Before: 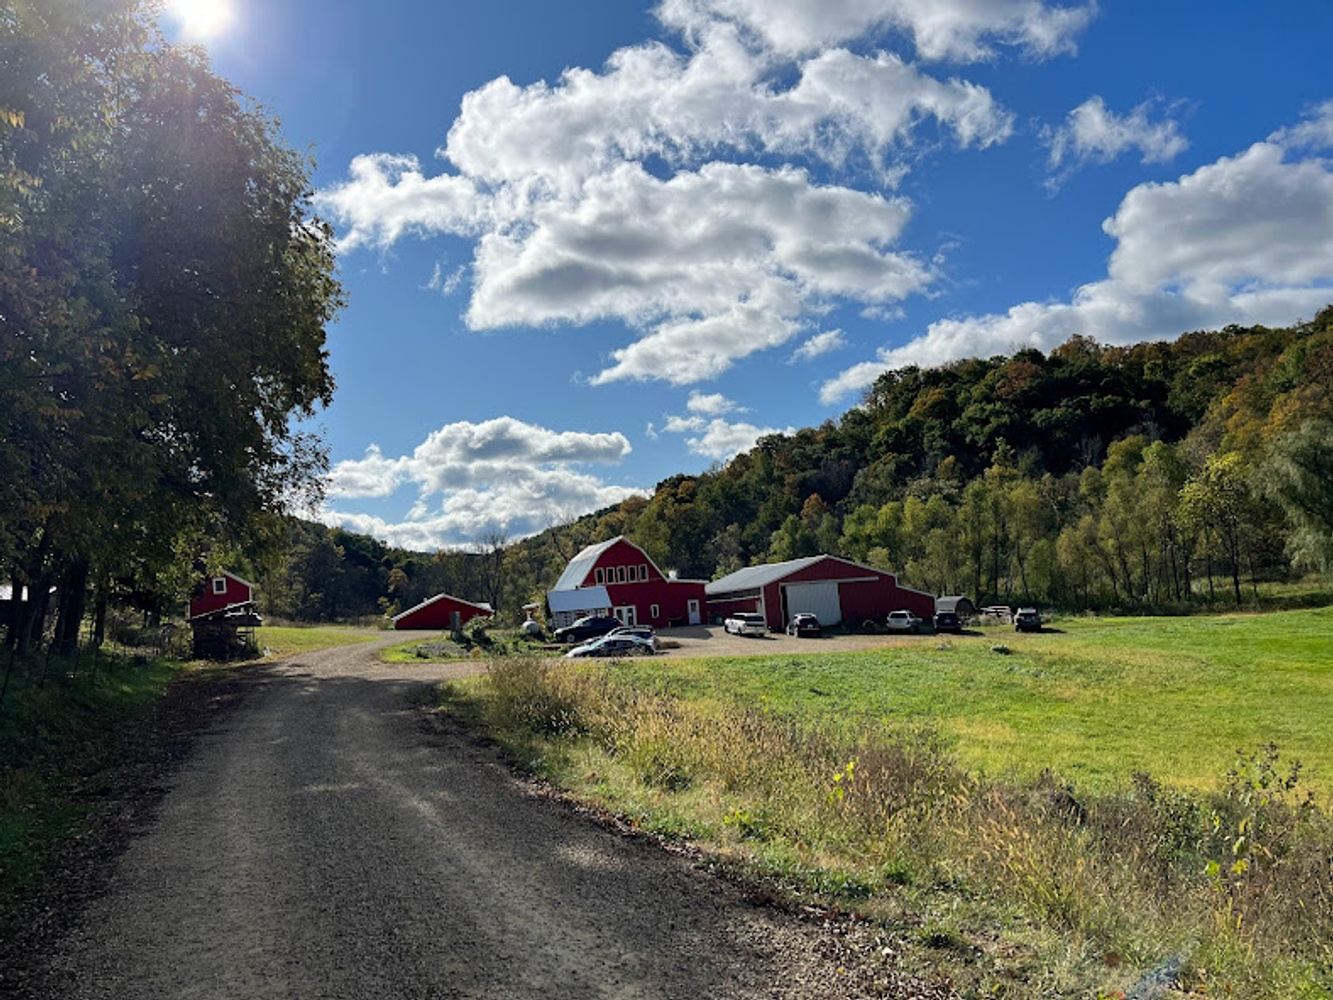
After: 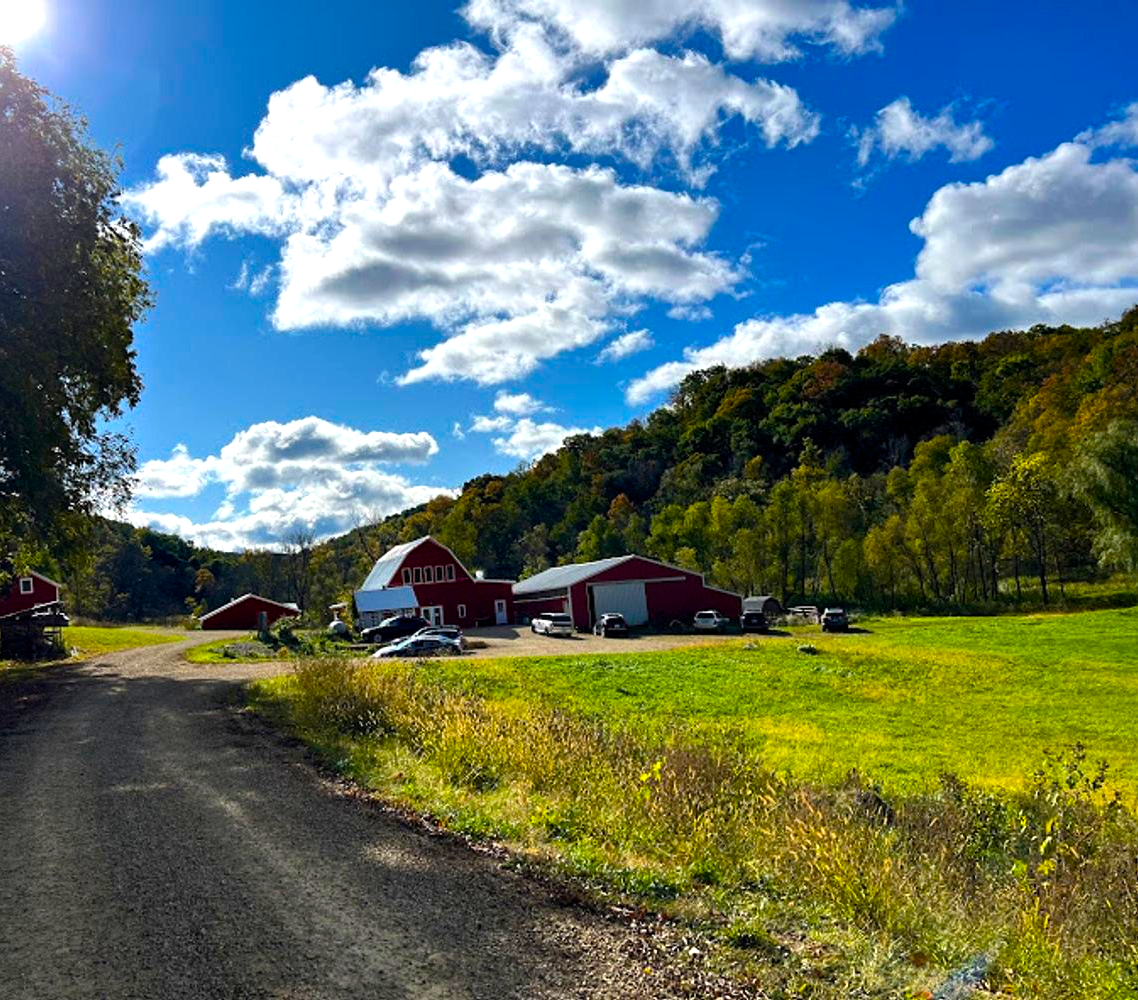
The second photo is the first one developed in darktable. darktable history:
crop and rotate: left 14.584%
color balance rgb: linear chroma grading › global chroma 9%, perceptual saturation grading › global saturation 36%, perceptual saturation grading › shadows 35%, perceptual brilliance grading › global brilliance 15%, perceptual brilliance grading › shadows -35%, global vibrance 15%
